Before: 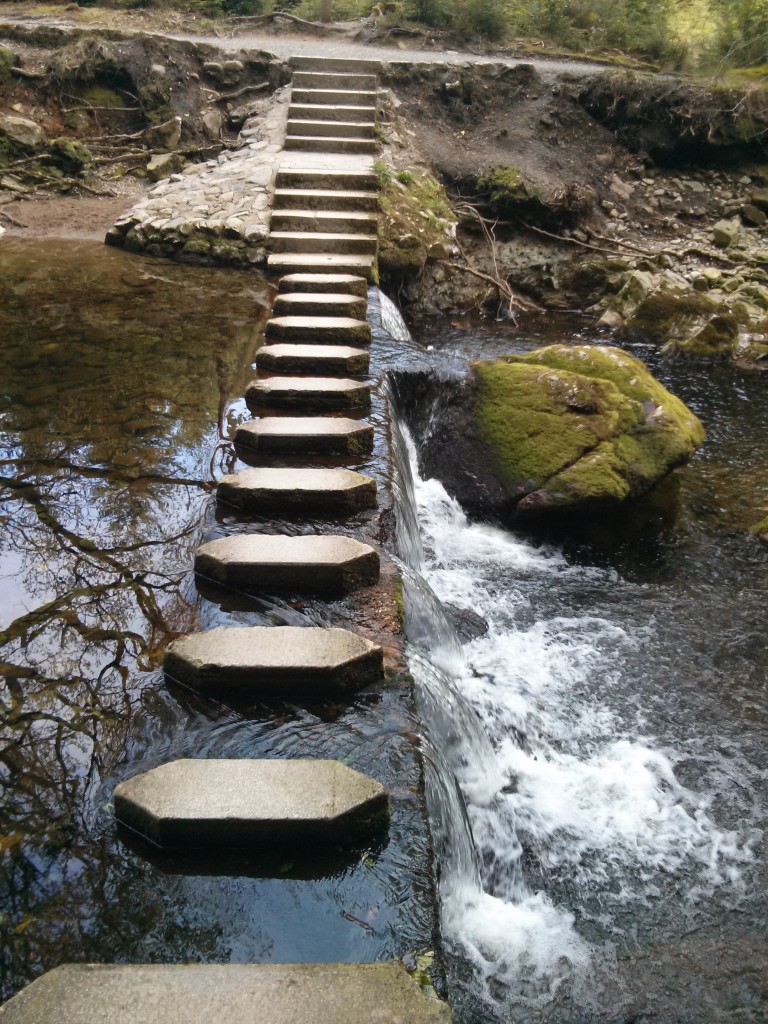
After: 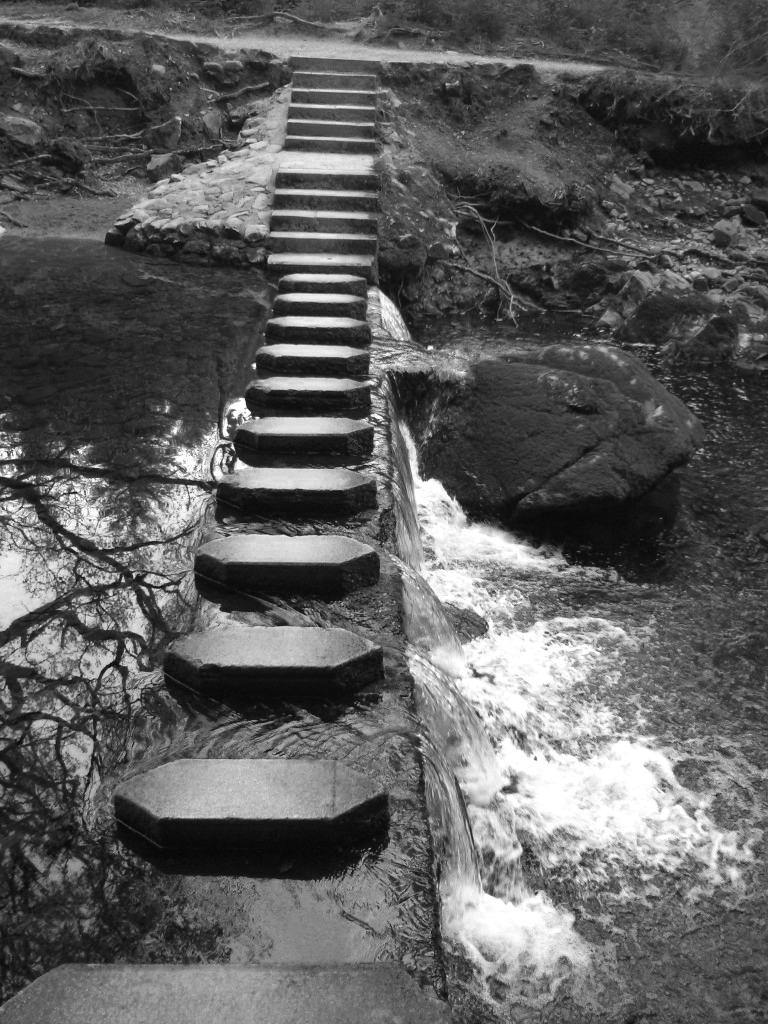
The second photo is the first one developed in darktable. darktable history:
color zones: curves: ch0 [(0.287, 0.048) (0.493, 0.484) (0.737, 0.816)]; ch1 [(0, 0) (0.143, 0) (0.286, 0) (0.429, 0) (0.571, 0) (0.714, 0) (0.857, 0)]
grain: coarseness 14.57 ISO, strength 8.8%
